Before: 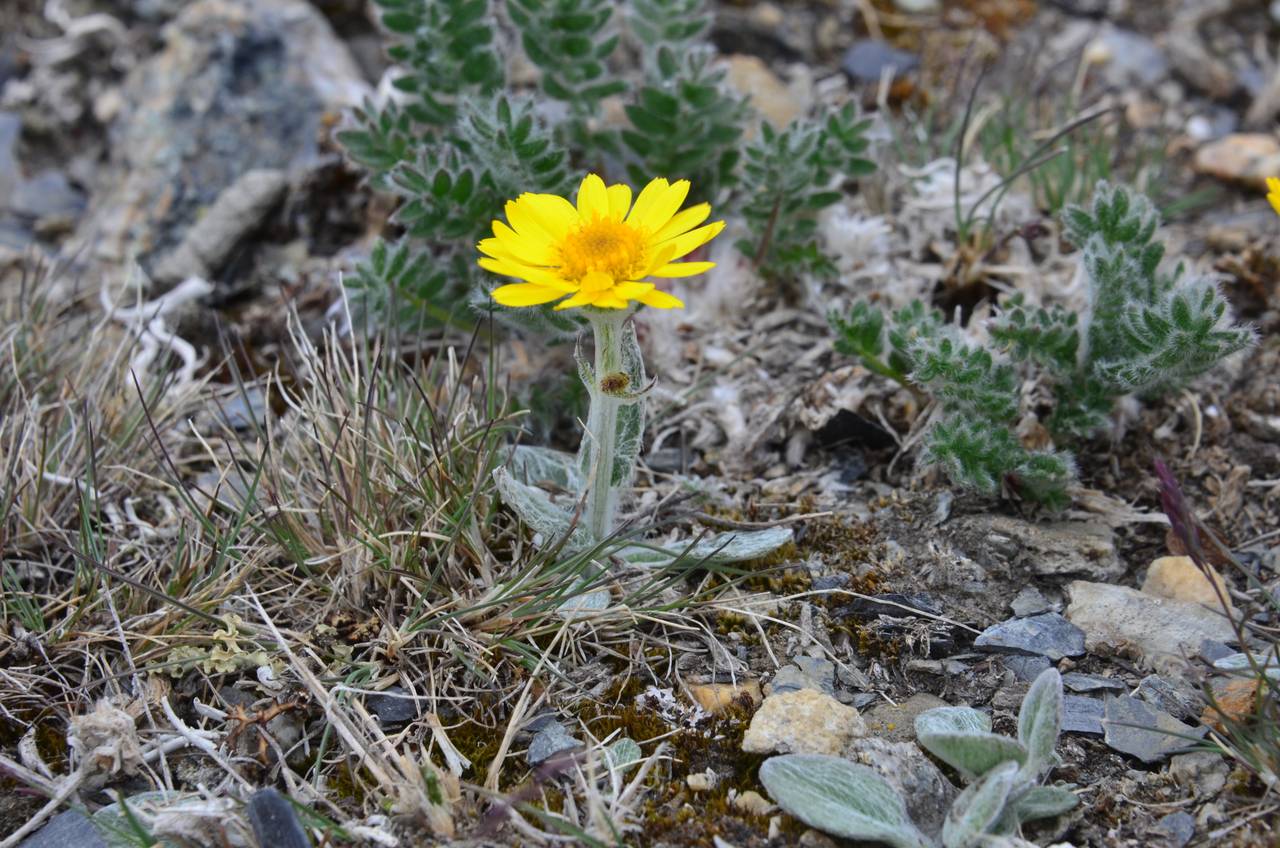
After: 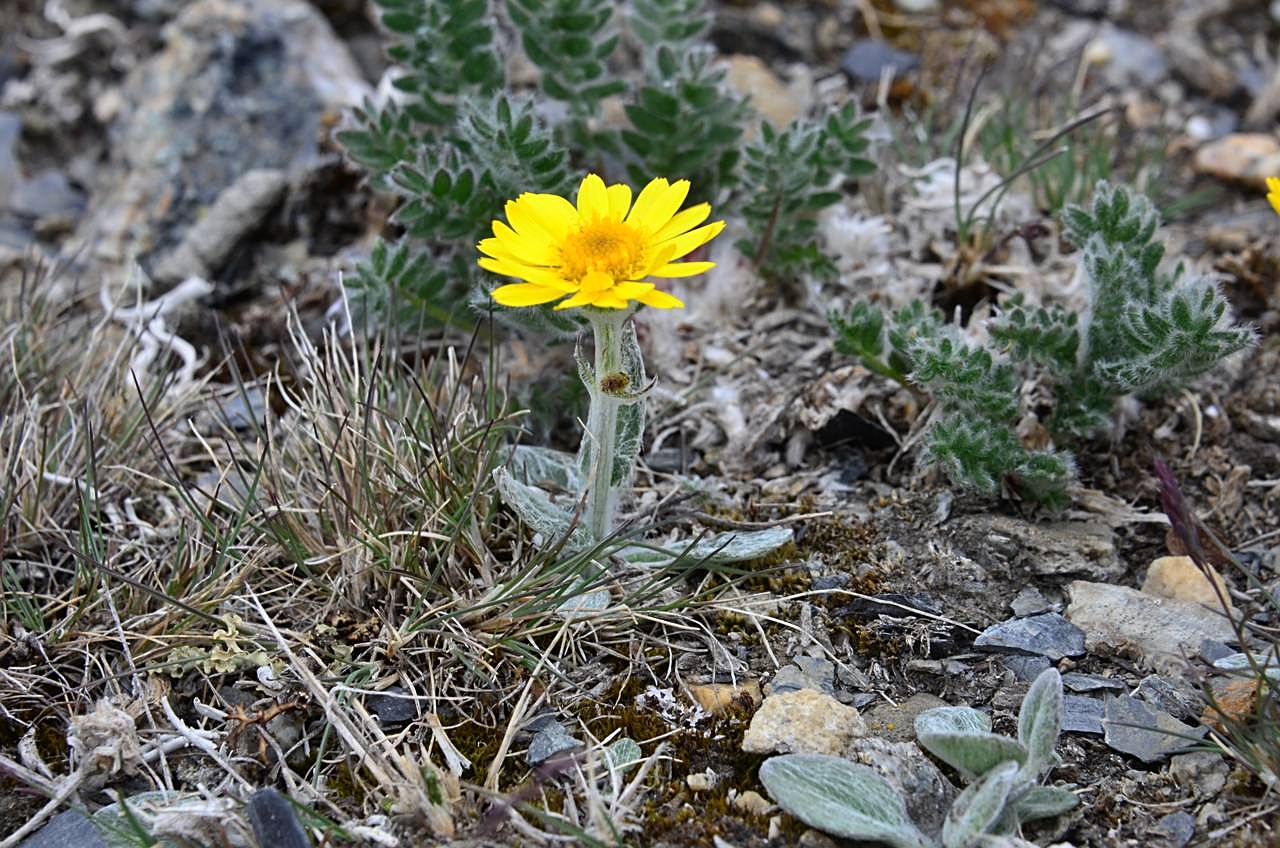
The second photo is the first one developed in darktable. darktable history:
sharpen: on, module defaults
rgb curve: curves: ch0 [(0, 0) (0.078, 0.051) (0.929, 0.956) (1, 1)], compensate middle gray true
